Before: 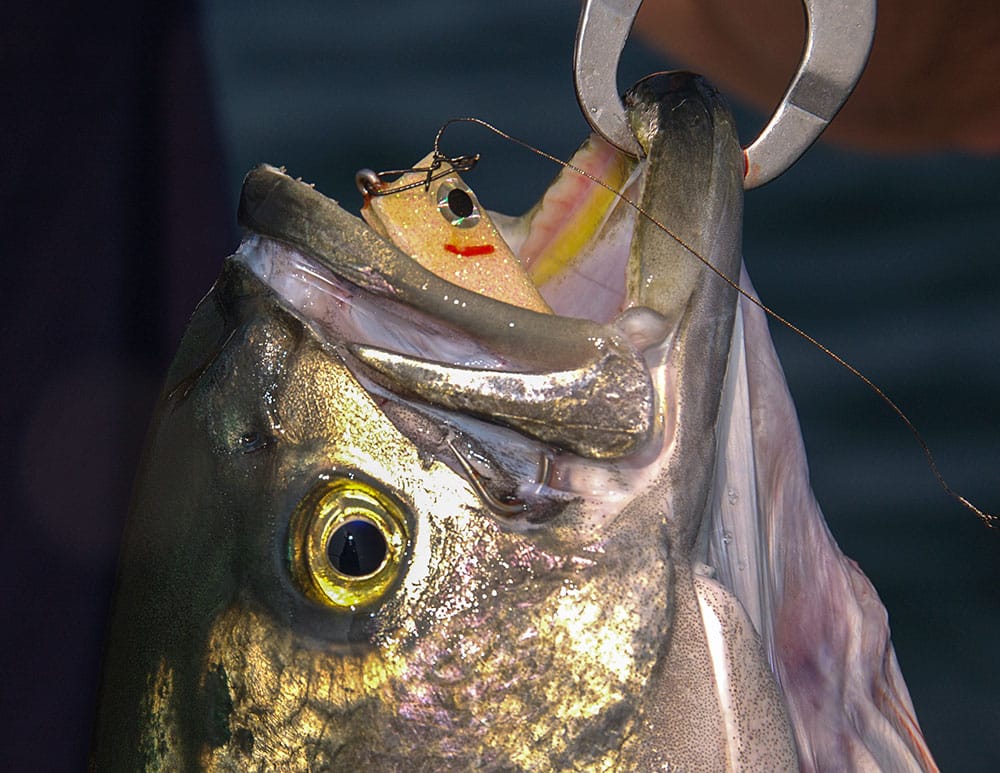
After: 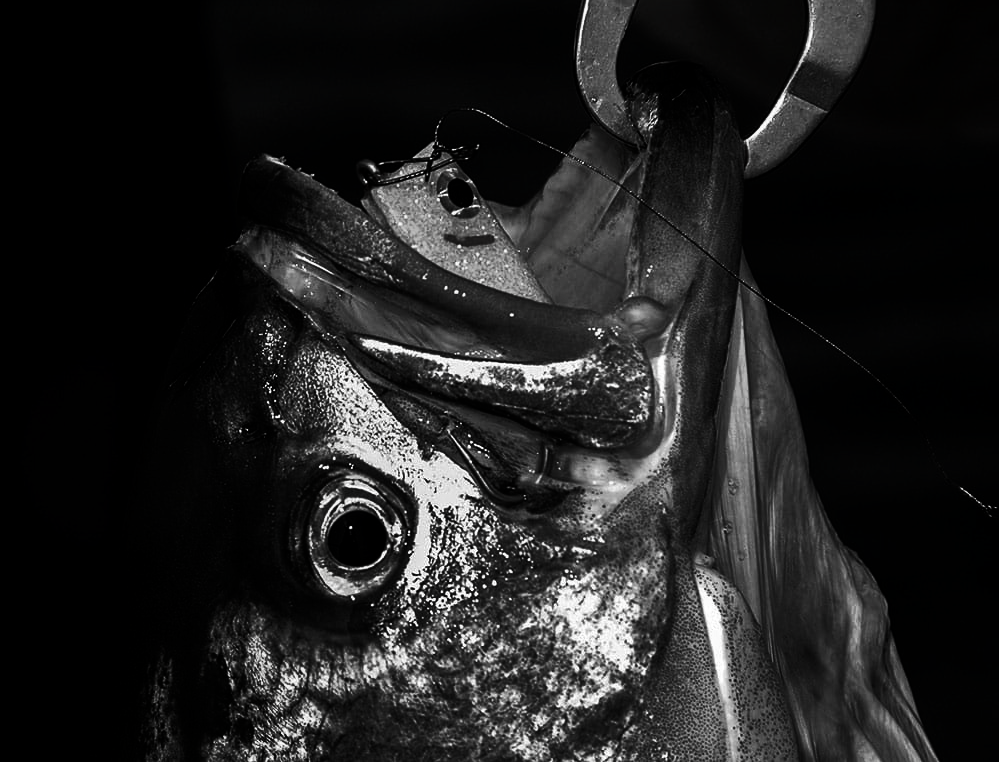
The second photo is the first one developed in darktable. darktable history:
contrast brightness saturation: contrast 0.018, brightness -0.994, saturation -0.994
crop: top 1.328%, right 0.013%
shadows and highlights: radius 119.42, shadows 42.62, highlights -62.36, soften with gaussian
